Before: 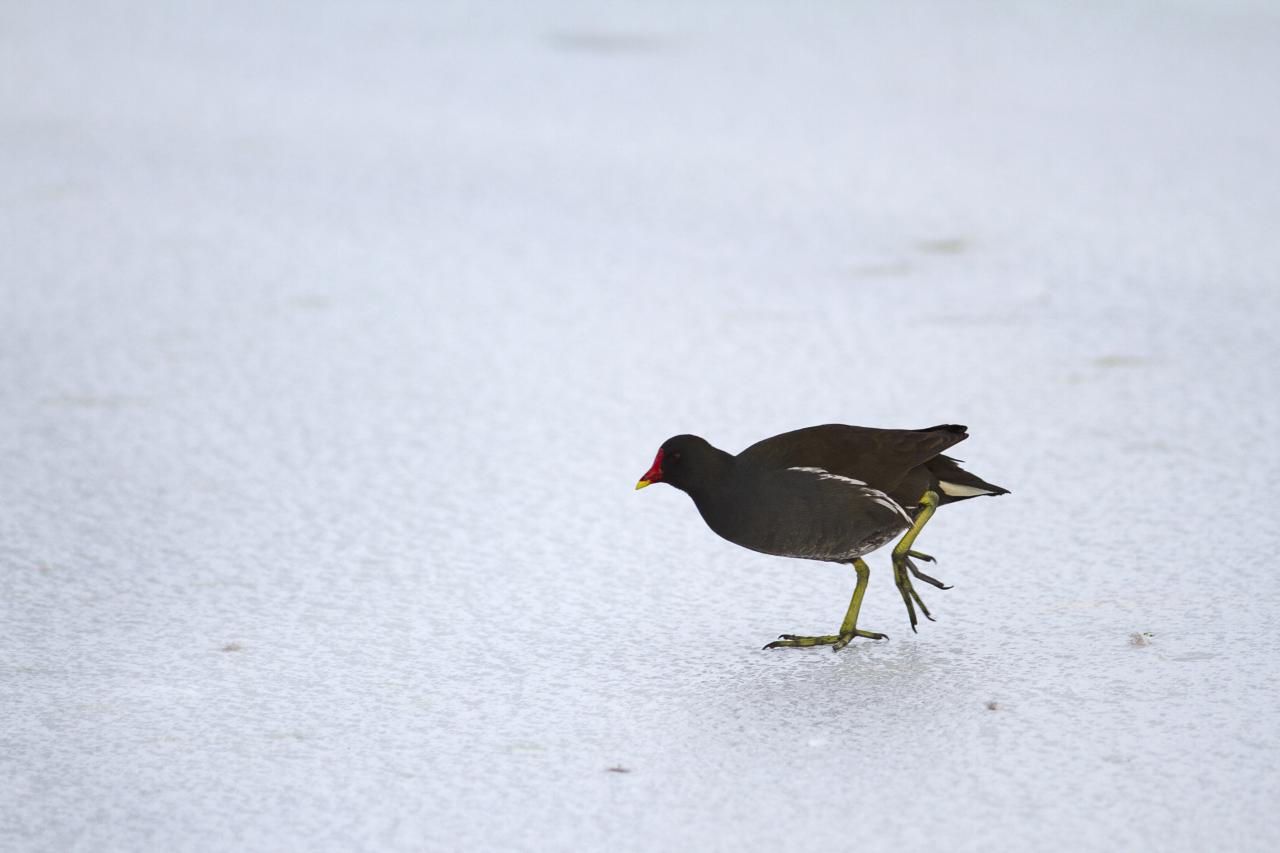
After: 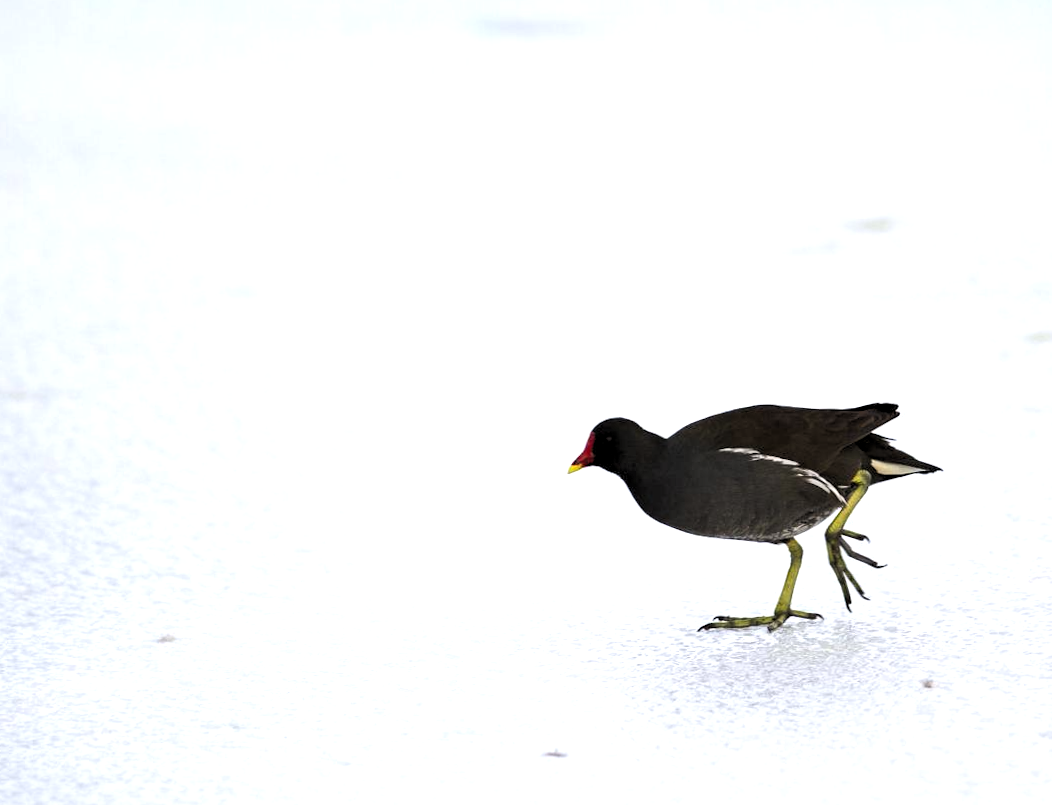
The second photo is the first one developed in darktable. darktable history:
tone equalizer: -8 EV -0.417 EV, -7 EV -0.389 EV, -6 EV -0.333 EV, -5 EV -0.222 EV, -3 EV 0.222 EV, -2 EV 0.333 EV, -1 EV 0.389 EV, +0 EV 0.417 EV, edges refinement/feathering 500, mask exposure compensation -1.57 EV, preserve details no
crop and rotate: angle 1°, left 4.281%, top 0.642%, right 11.383%, bottom 2.486%
rgb levels: levels [[0.01, 0.419, 0.839], [0, 0.5, 1], [0, 0.5, 1]]
